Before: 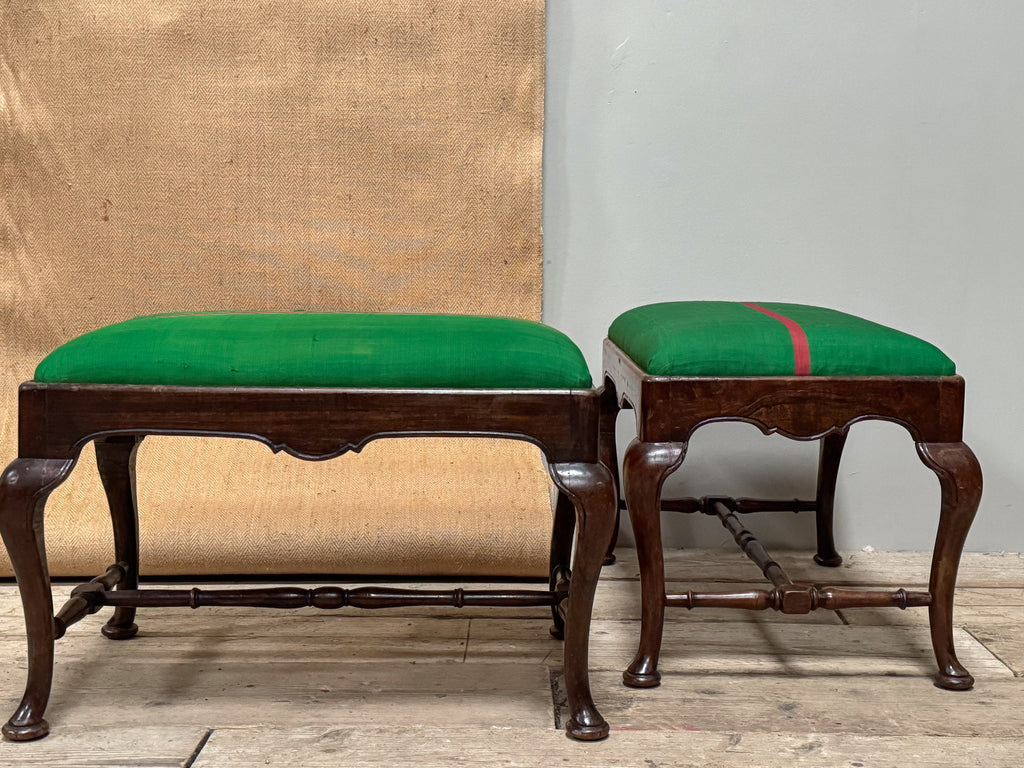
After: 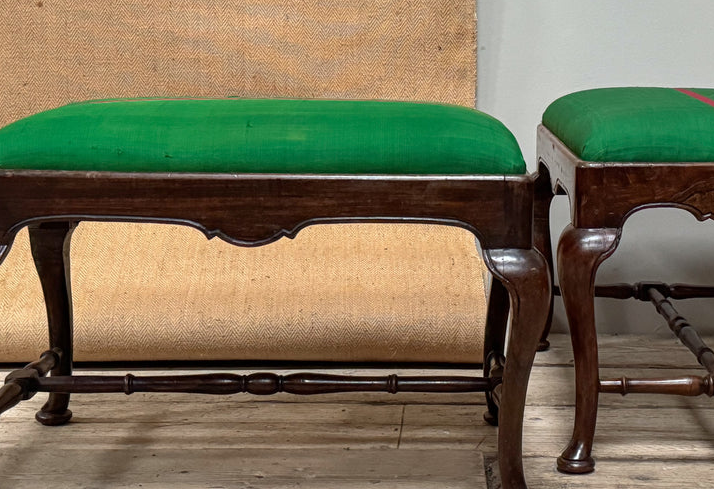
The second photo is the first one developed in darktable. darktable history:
crop: left 6.535%, top 27.891%, right 23.738%, bottom 8.398%
